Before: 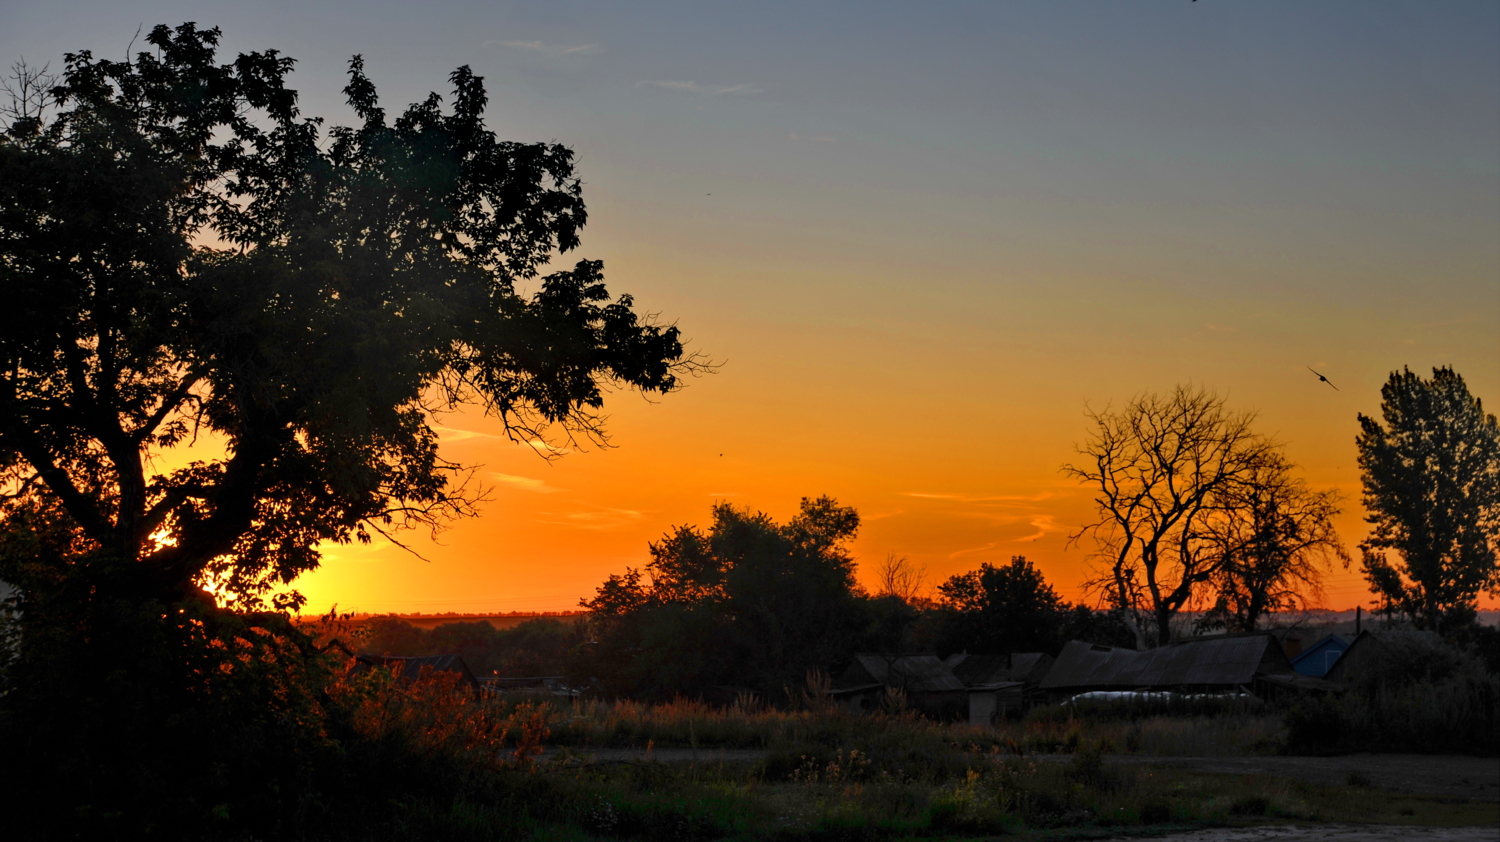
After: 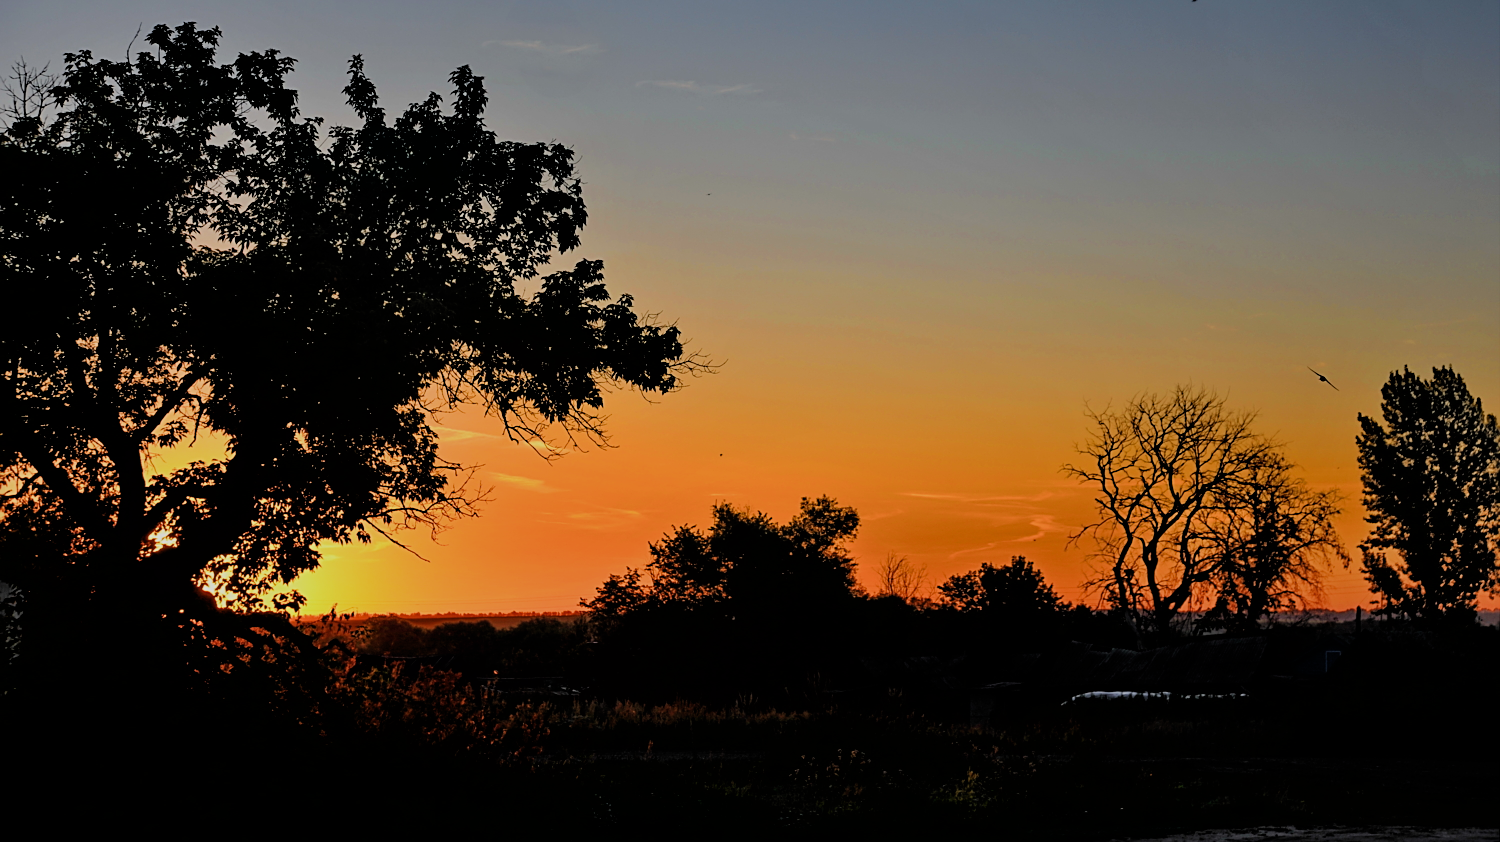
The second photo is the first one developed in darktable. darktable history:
sharpen: on, module defaults
filmic rgb: black relative exposure -4.38 EV, white relative exposure 4.56 EV, hardness 2.38, contrast 1.062
